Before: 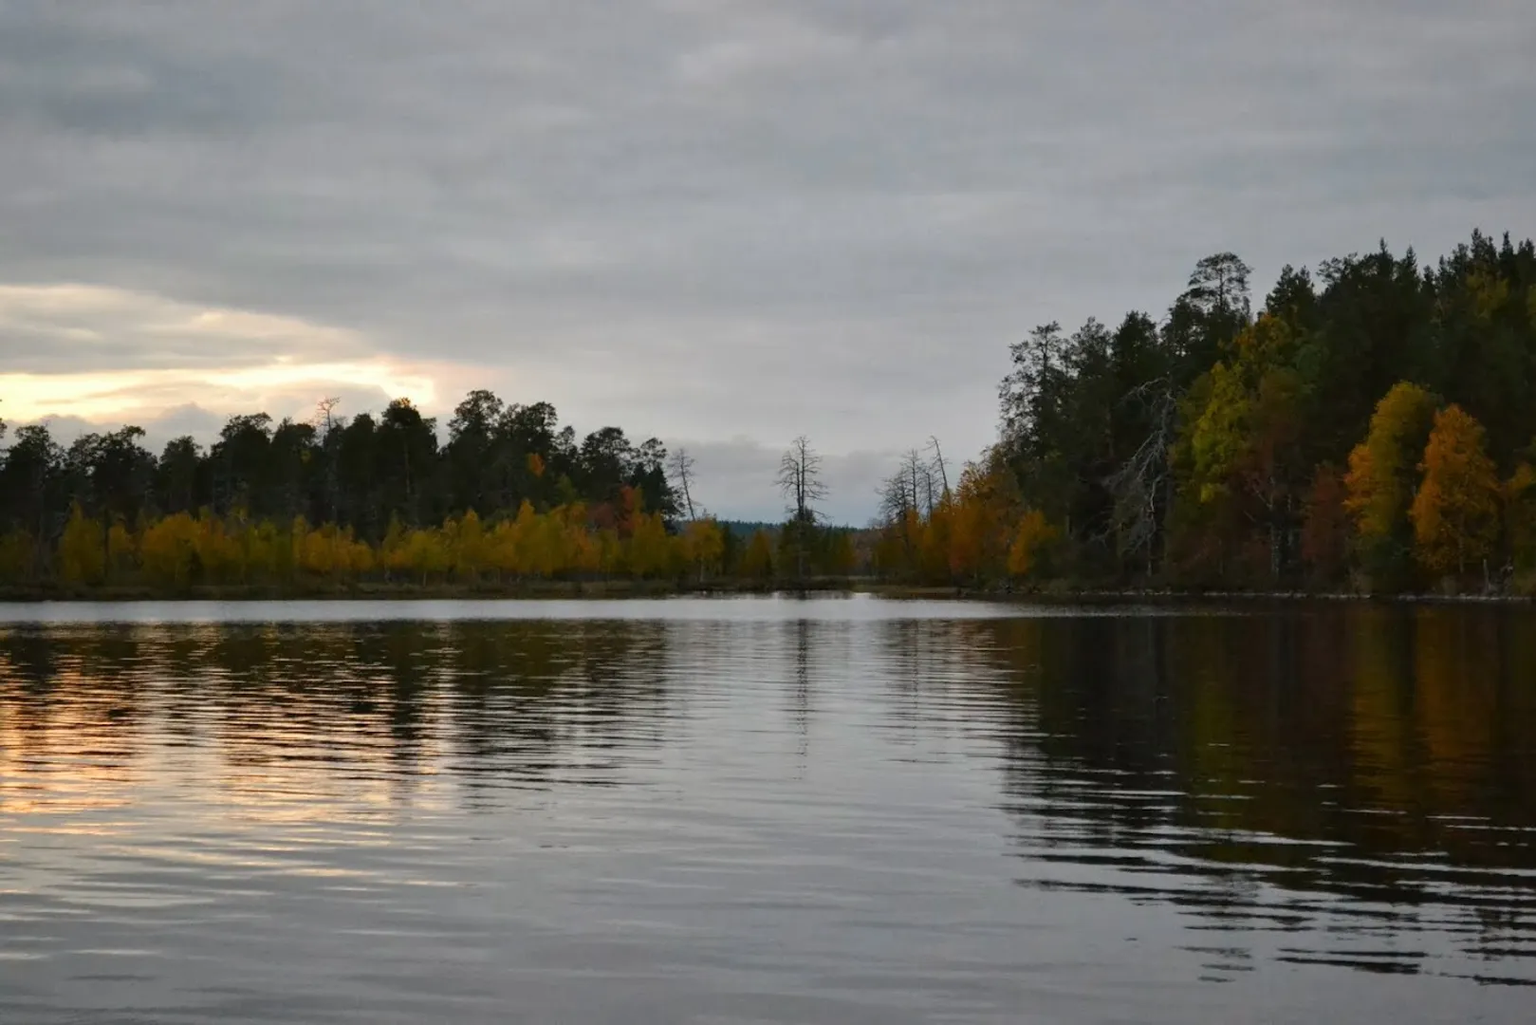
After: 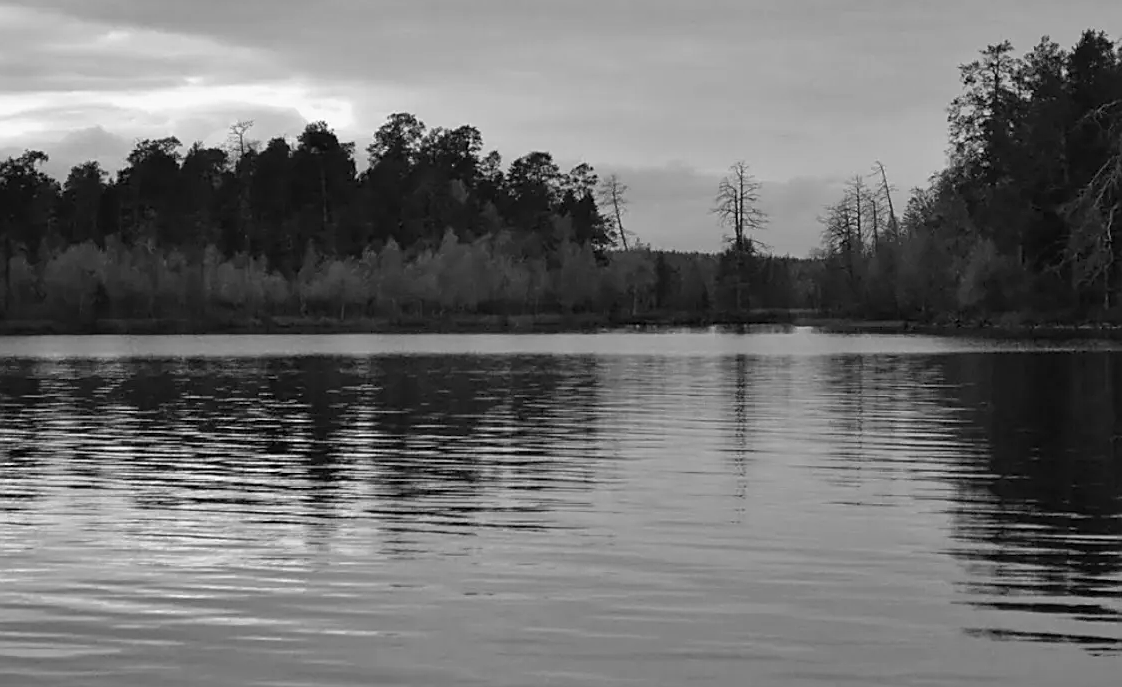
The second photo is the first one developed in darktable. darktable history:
crop: left 6.488%, top 27.668%, right 24.183%, bottom 8.656%
sharpen: on, module defaults
monochrome: a 32, b 64, size 2.3
white balance: red 0.988, blue 1.017
